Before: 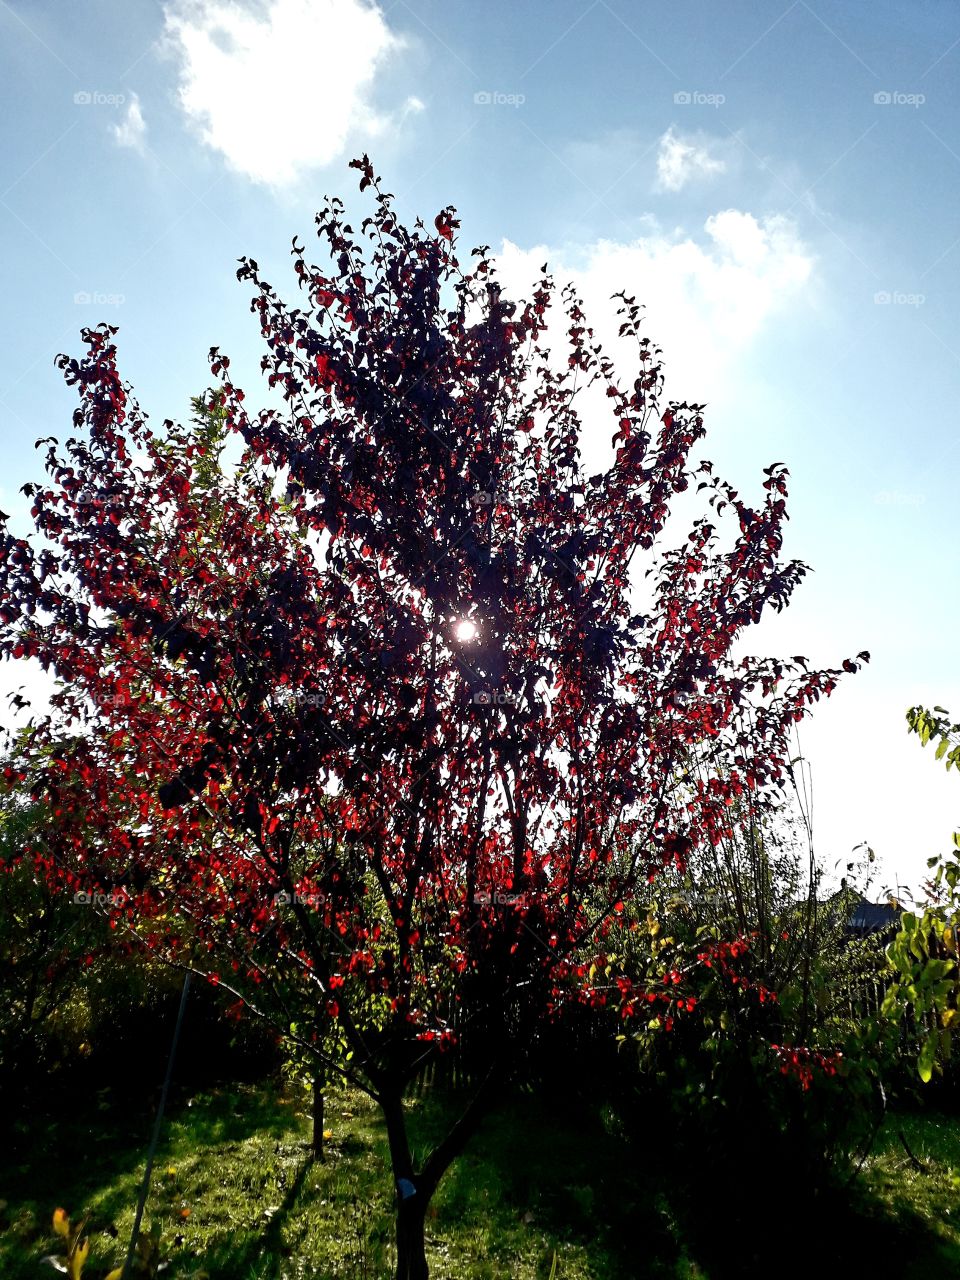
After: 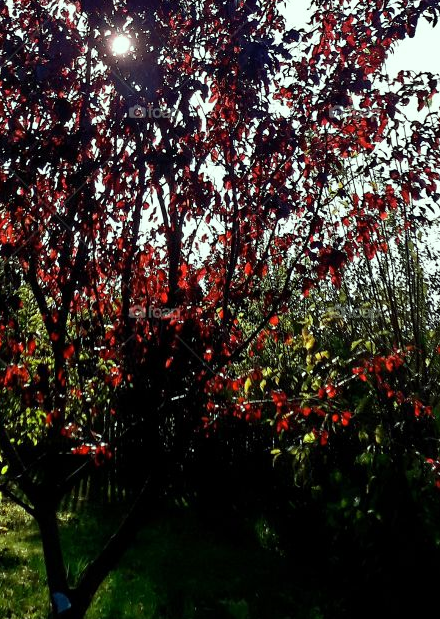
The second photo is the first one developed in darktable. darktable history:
crop: left 35.976%, top 45.819%, right 18.162%, bottom 5.807%
color correction: highlights a* -8, highlights b* 3.1
